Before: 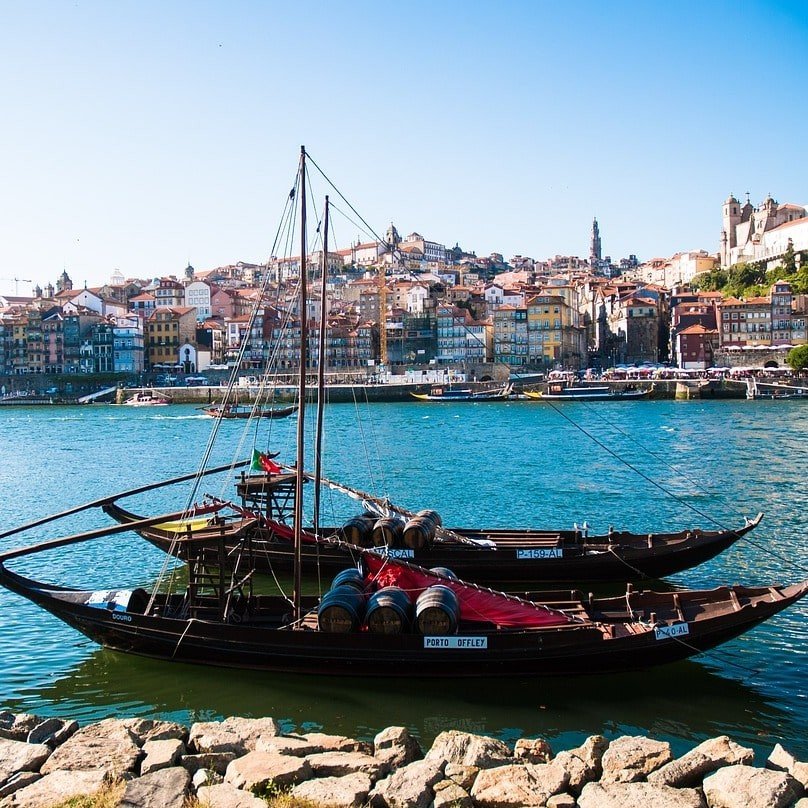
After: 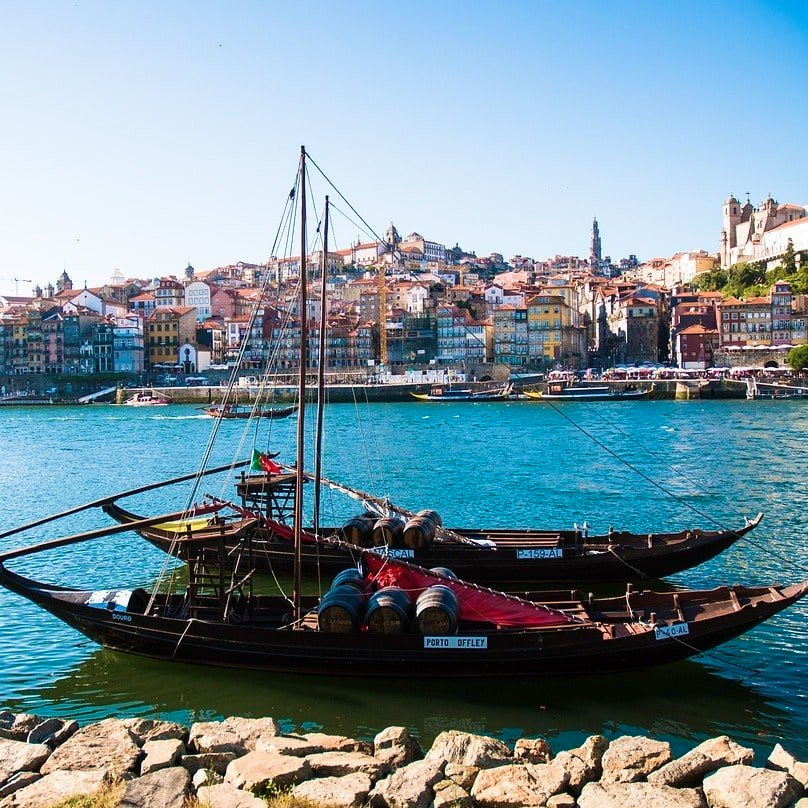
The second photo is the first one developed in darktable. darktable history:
velvia: on, module defaults
rotate and perspective: automatic cropping off
